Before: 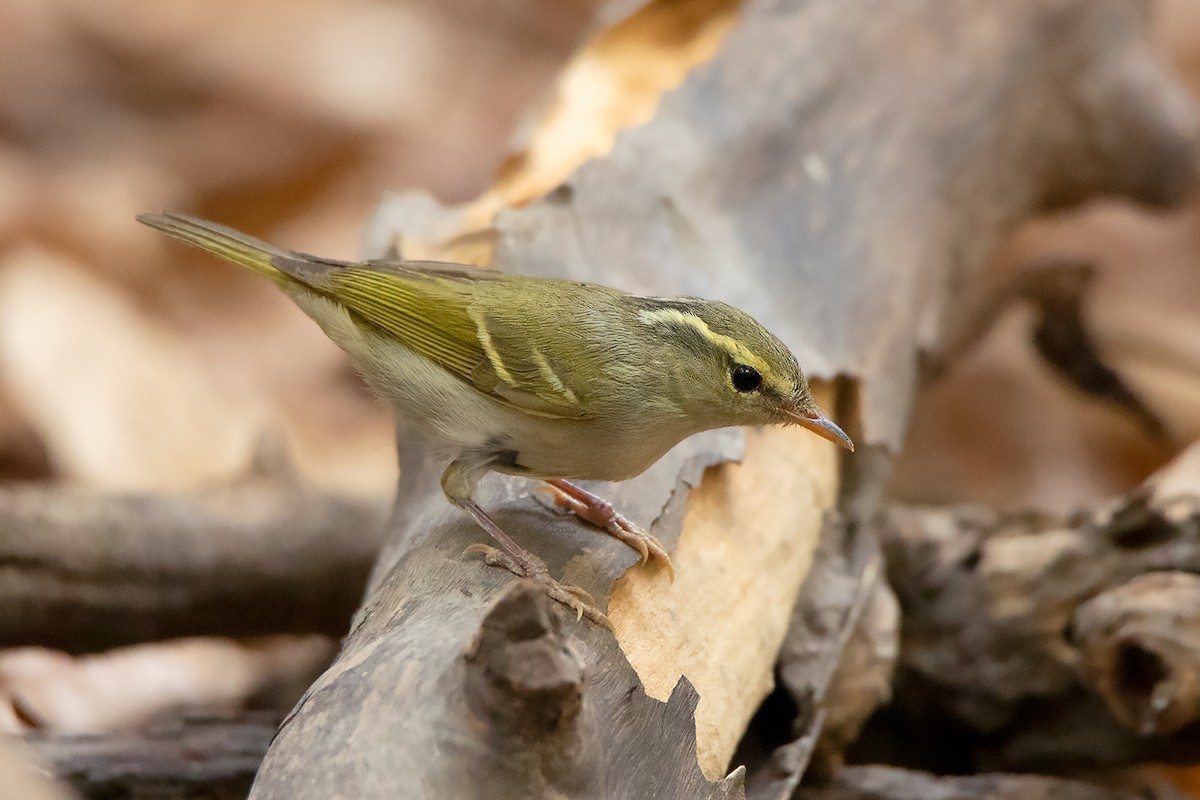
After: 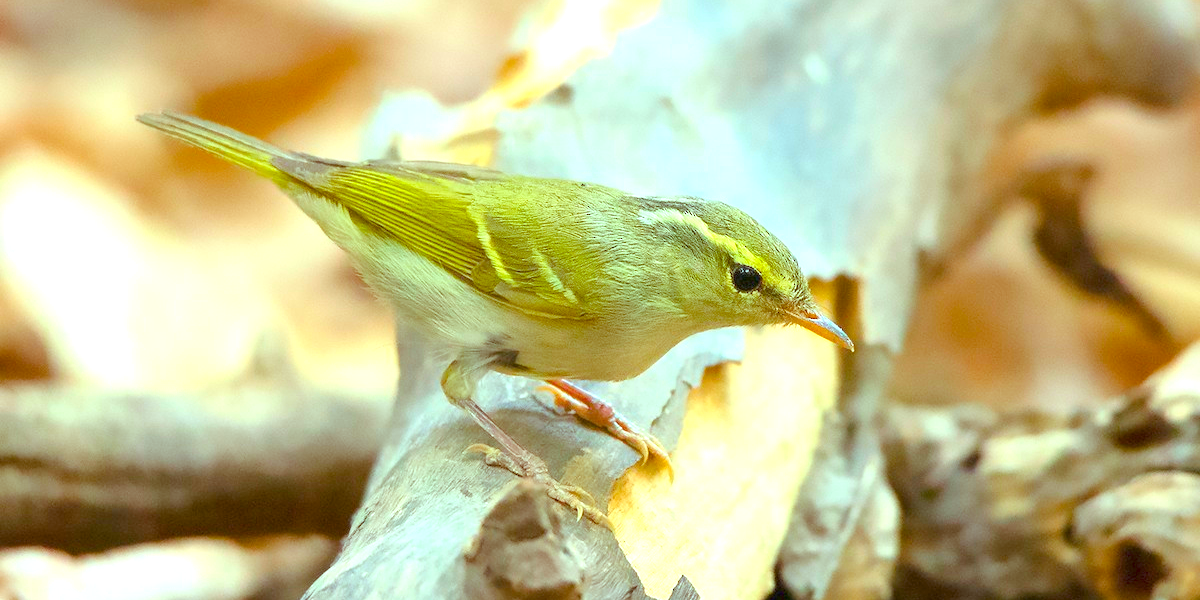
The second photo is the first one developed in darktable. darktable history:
exposure: black level correction 0, exposure 1.392 EV, compensate highlight preservation false
crop and rotate: top 12.612%, bottom 12.381%
color balance rgb: highlights gain › chroma 4.007%, highlights gain › hue 201.49°, perceptual saturation grading › global saturation 30.5%, perceptual brilliance grading › highlights 8.005%, perceptual brilliance grading › mid-tones 4.497%, perceptual brilliance grading › shadows 1.22%, global vibrance 24.308%, contrast -24.788%
